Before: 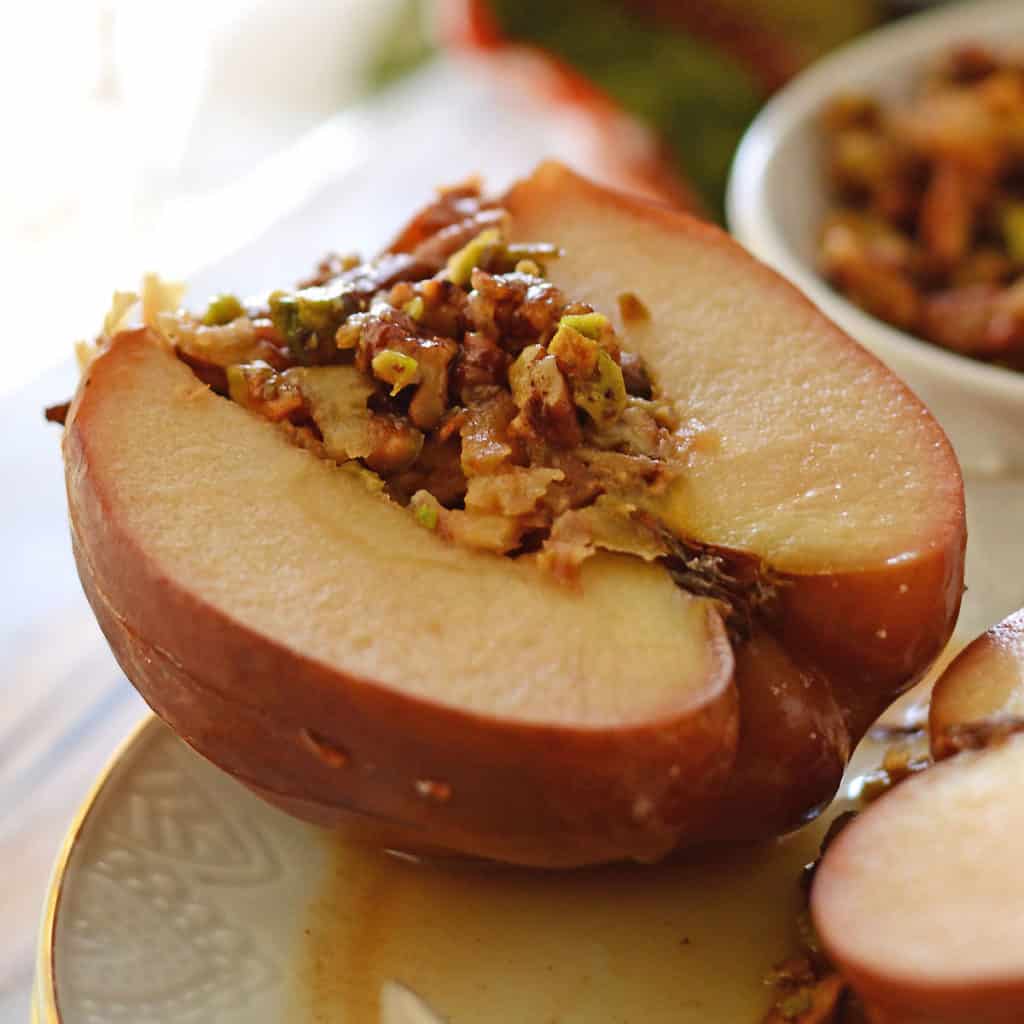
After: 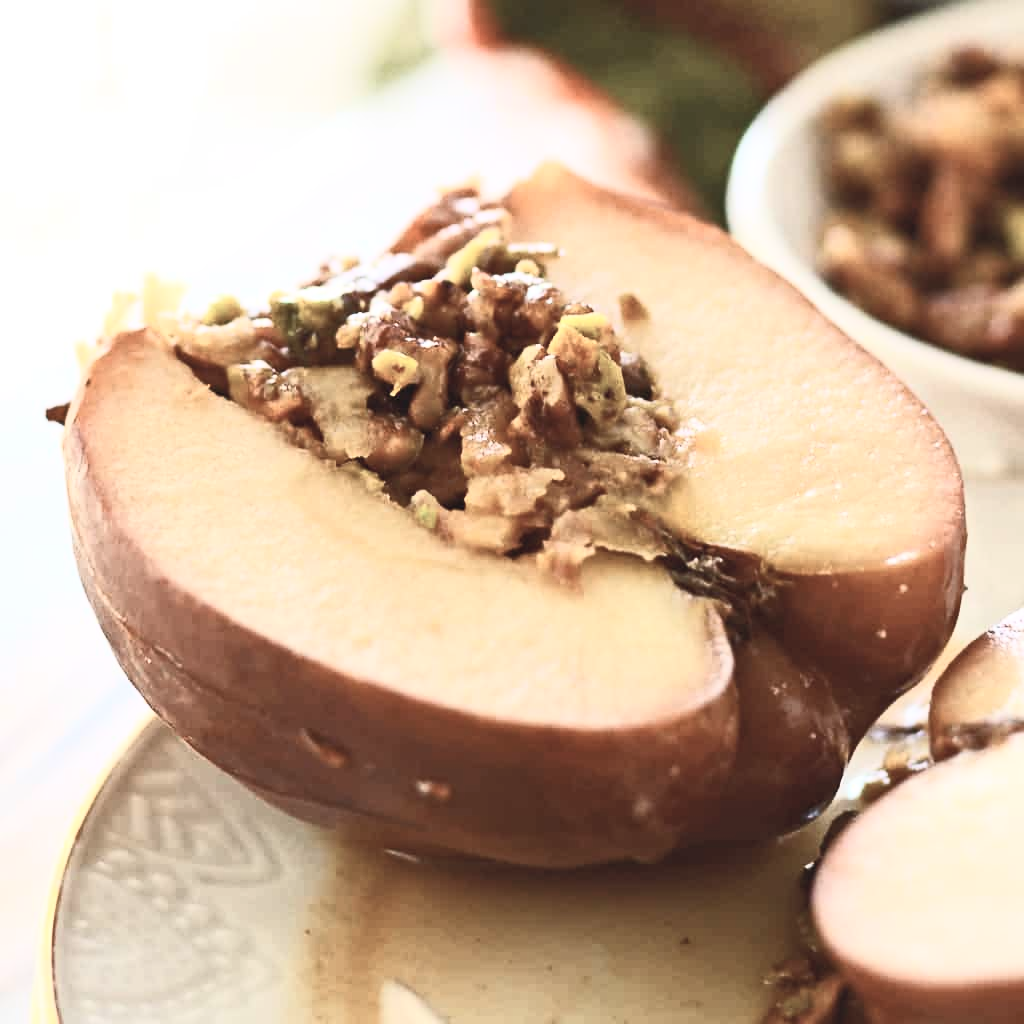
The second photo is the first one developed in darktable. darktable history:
contrast brightness saturation: contrast 0.554, brightness 0.578, saturation -0.334
